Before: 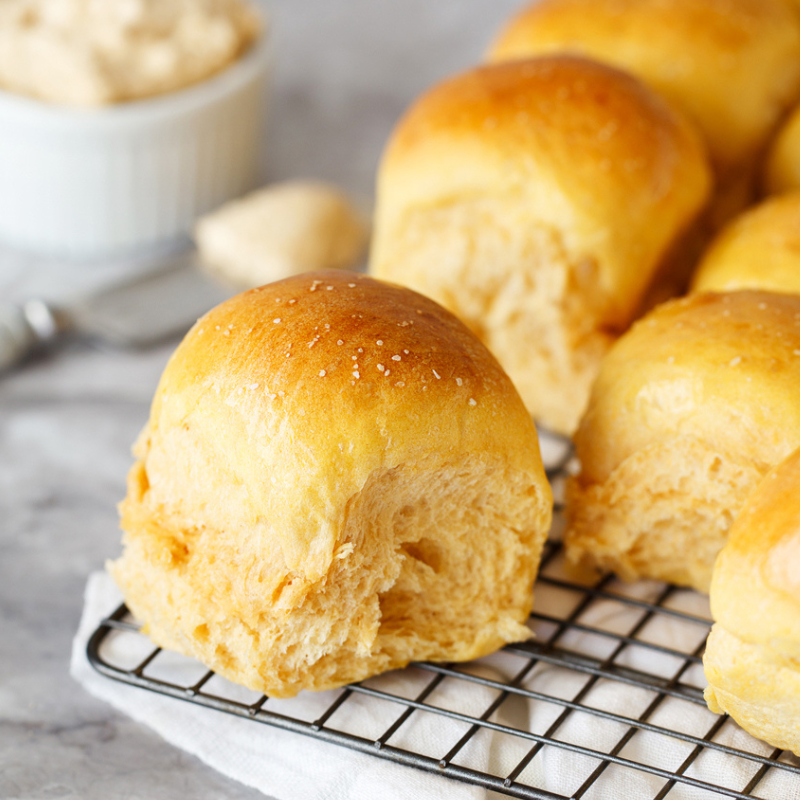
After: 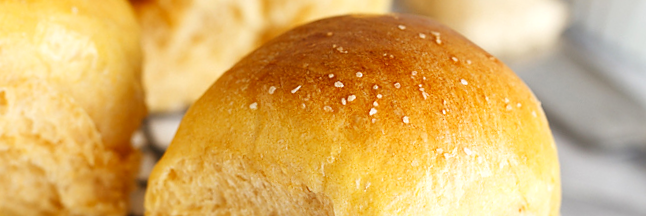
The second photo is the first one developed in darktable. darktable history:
exposure: exposure 0.081 EV, compensate highlight preservation false
crop and rotate: angle 16.12°, top 30.835%, bottom 35.653%
sharpen: radius 0.969, amount 0.604
local contrast: mode bilateral grid, contrast 20, coarseness 50, detail 120%, midtone range 0.2
